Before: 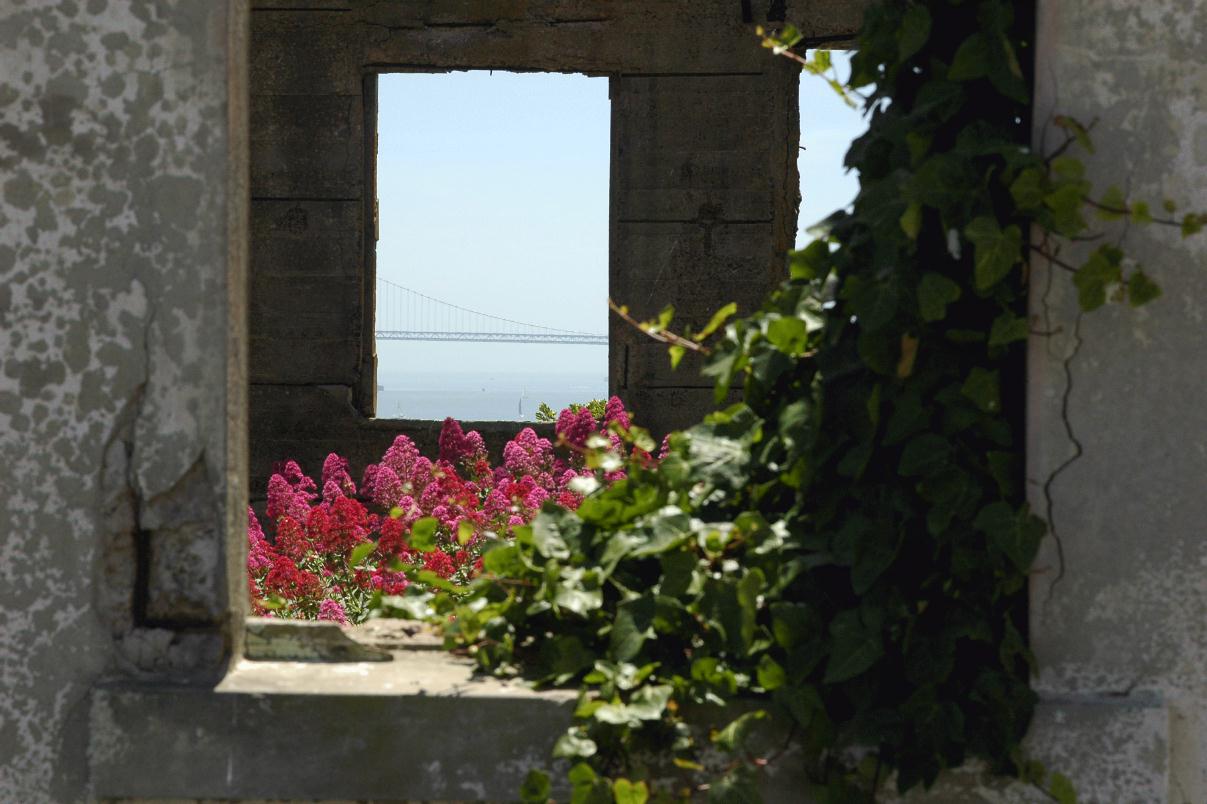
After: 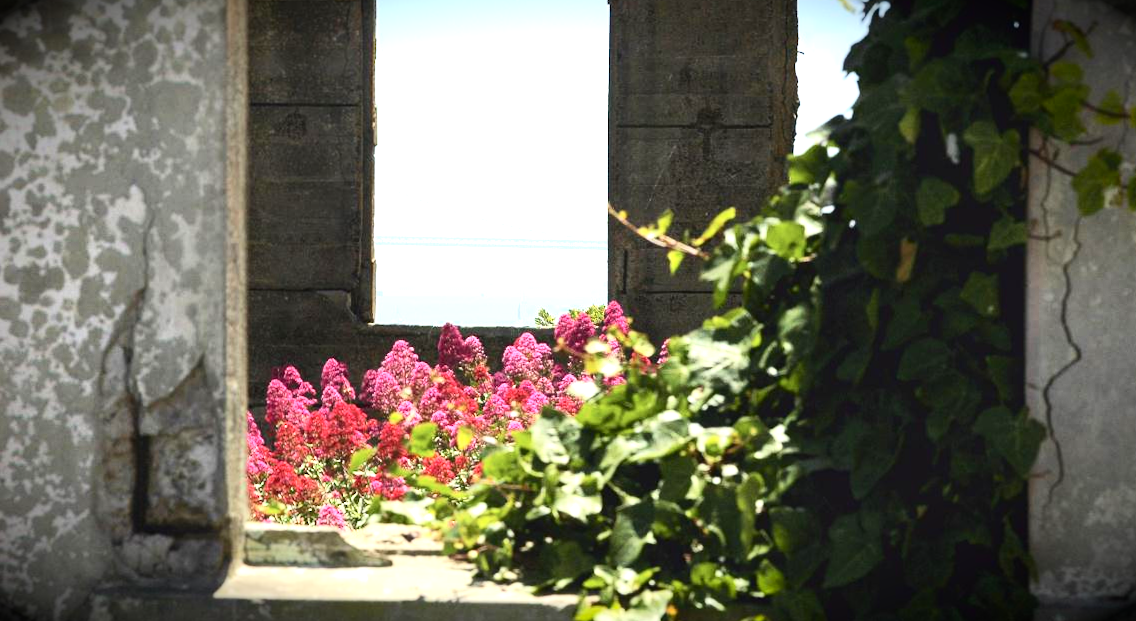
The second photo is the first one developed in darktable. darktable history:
contrast brightness saturation: contrast 0.235, brightness 0.09
exposure: black level correction 0, exposure 1.199 EV, compensate exposure bias true, compensate highlight preservation false
vignetting: fall-off start 87.34%, brightness -0.989, saturation 0.499, automatic ratio true
crop and rotate: angle 0.091°, top 11.796%, right 5.601%, bottom 10.691%
